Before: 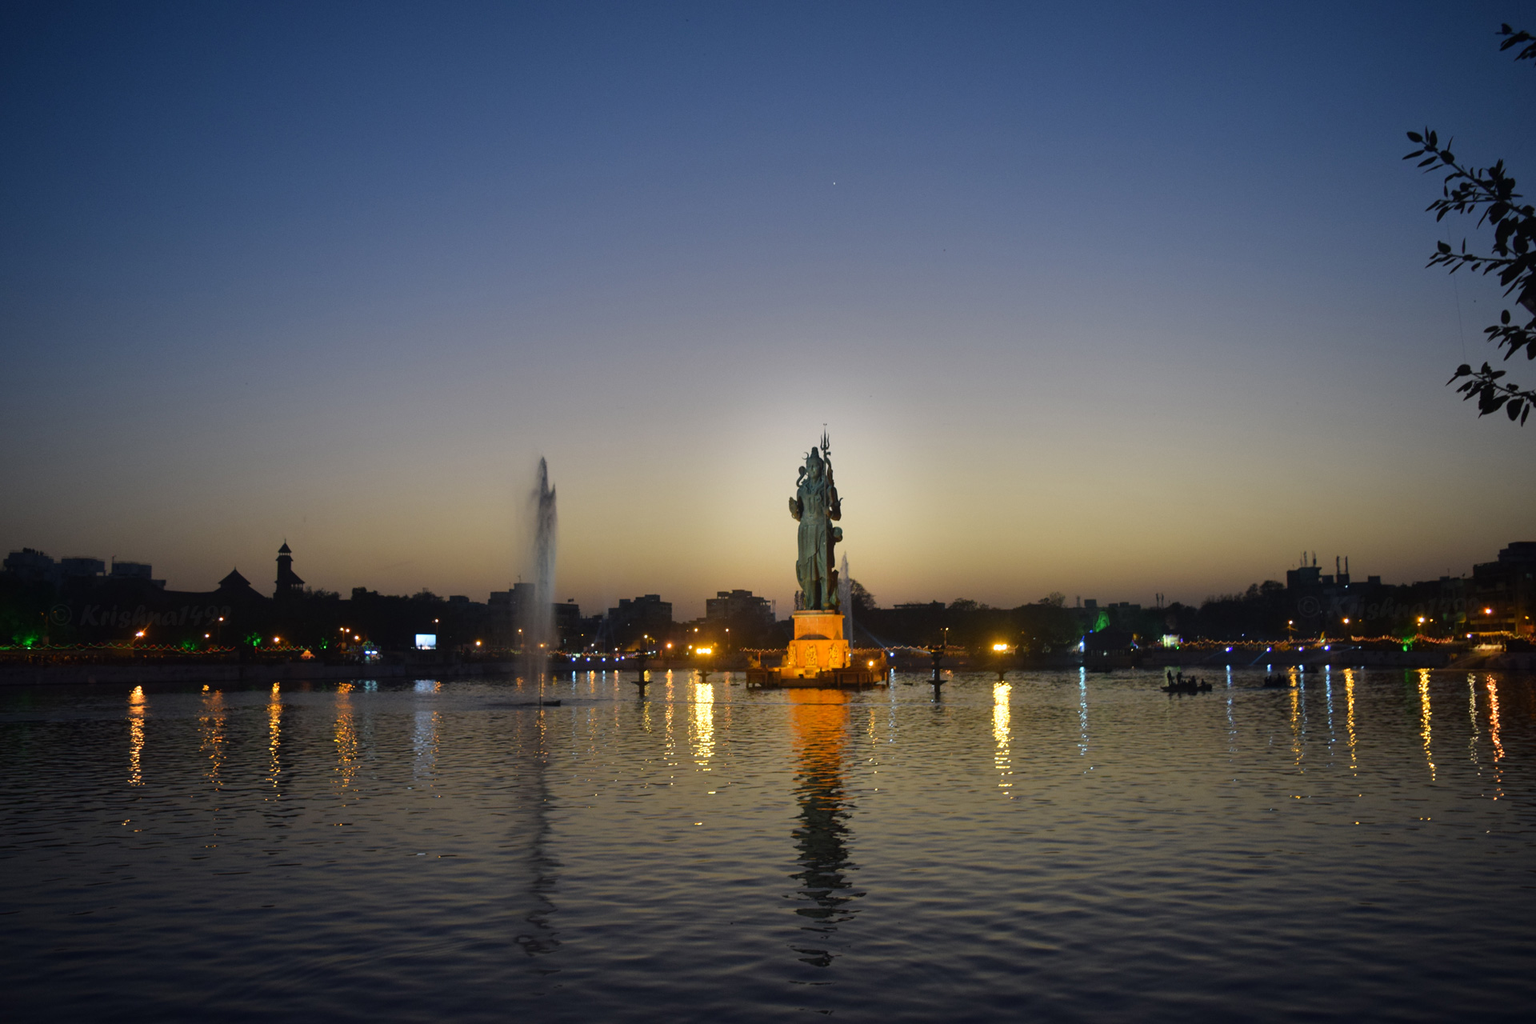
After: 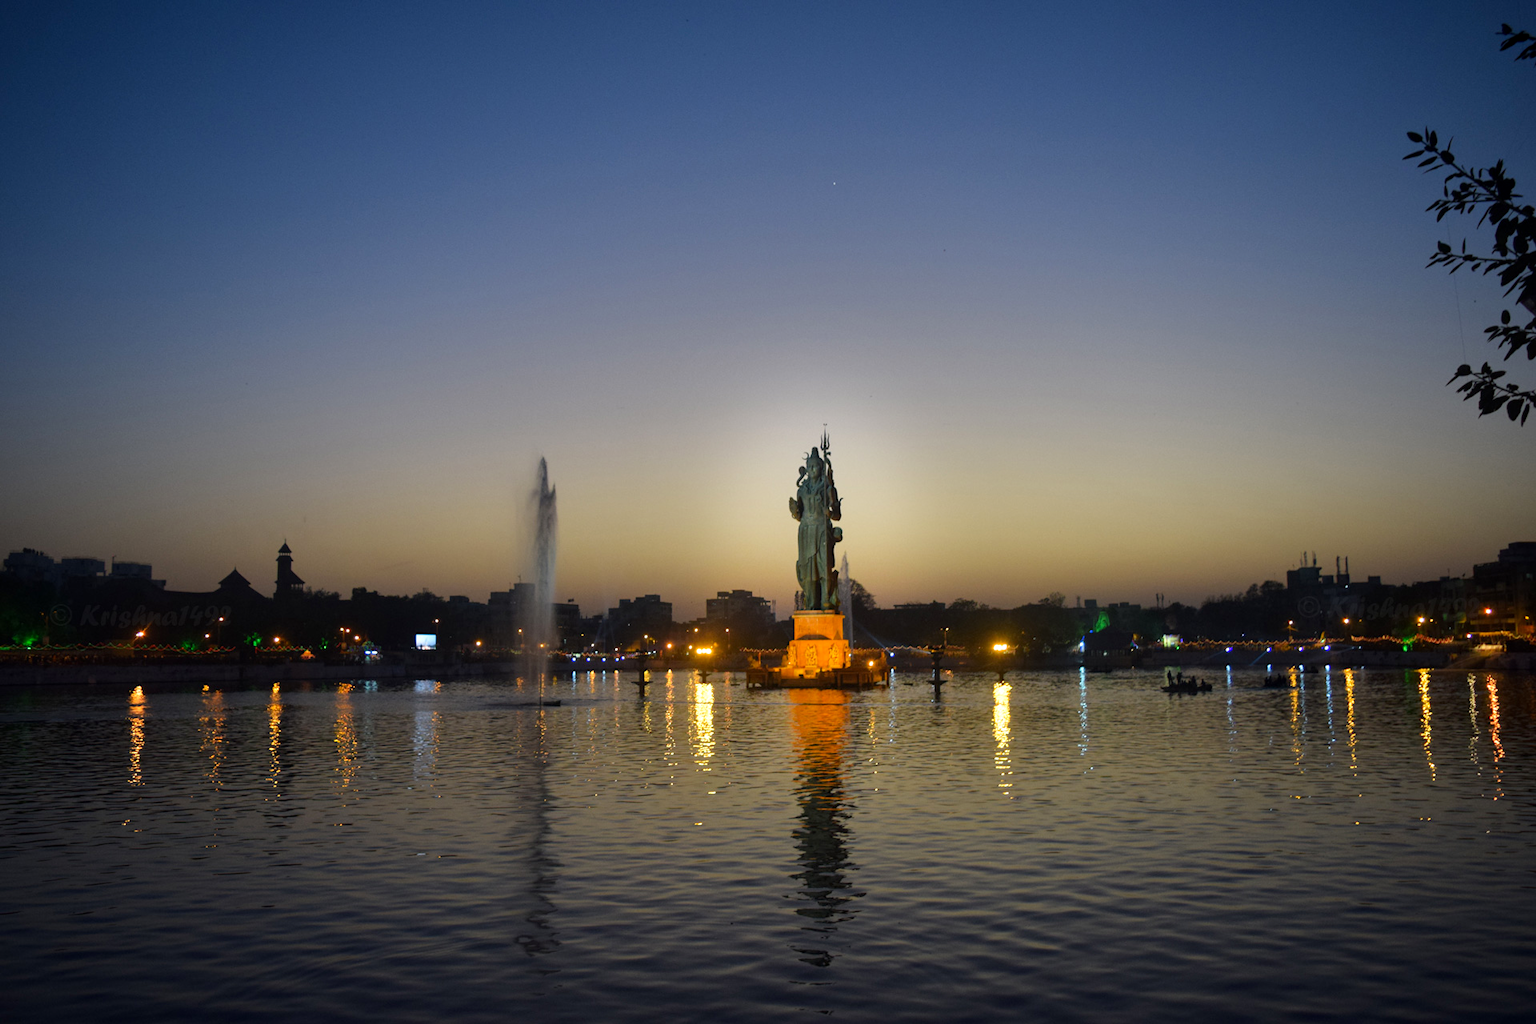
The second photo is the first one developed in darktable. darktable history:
local contrast: highlights 100%, shadows 100%, detail 120%, midtone range 0.2
color correction: saturation 1.1
